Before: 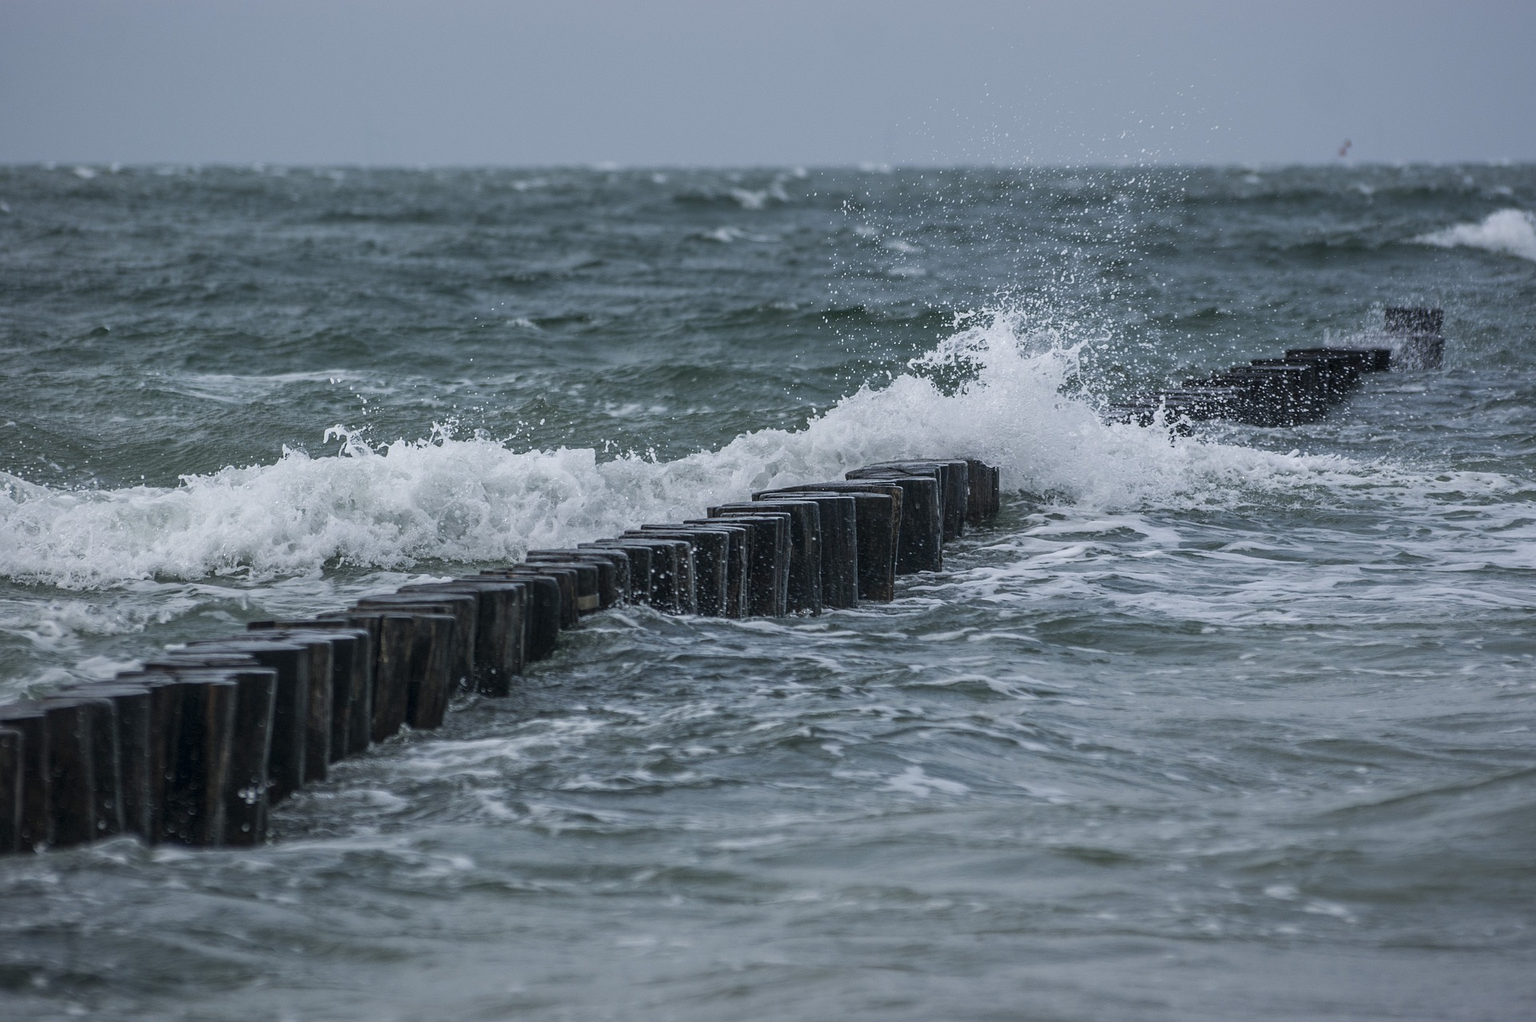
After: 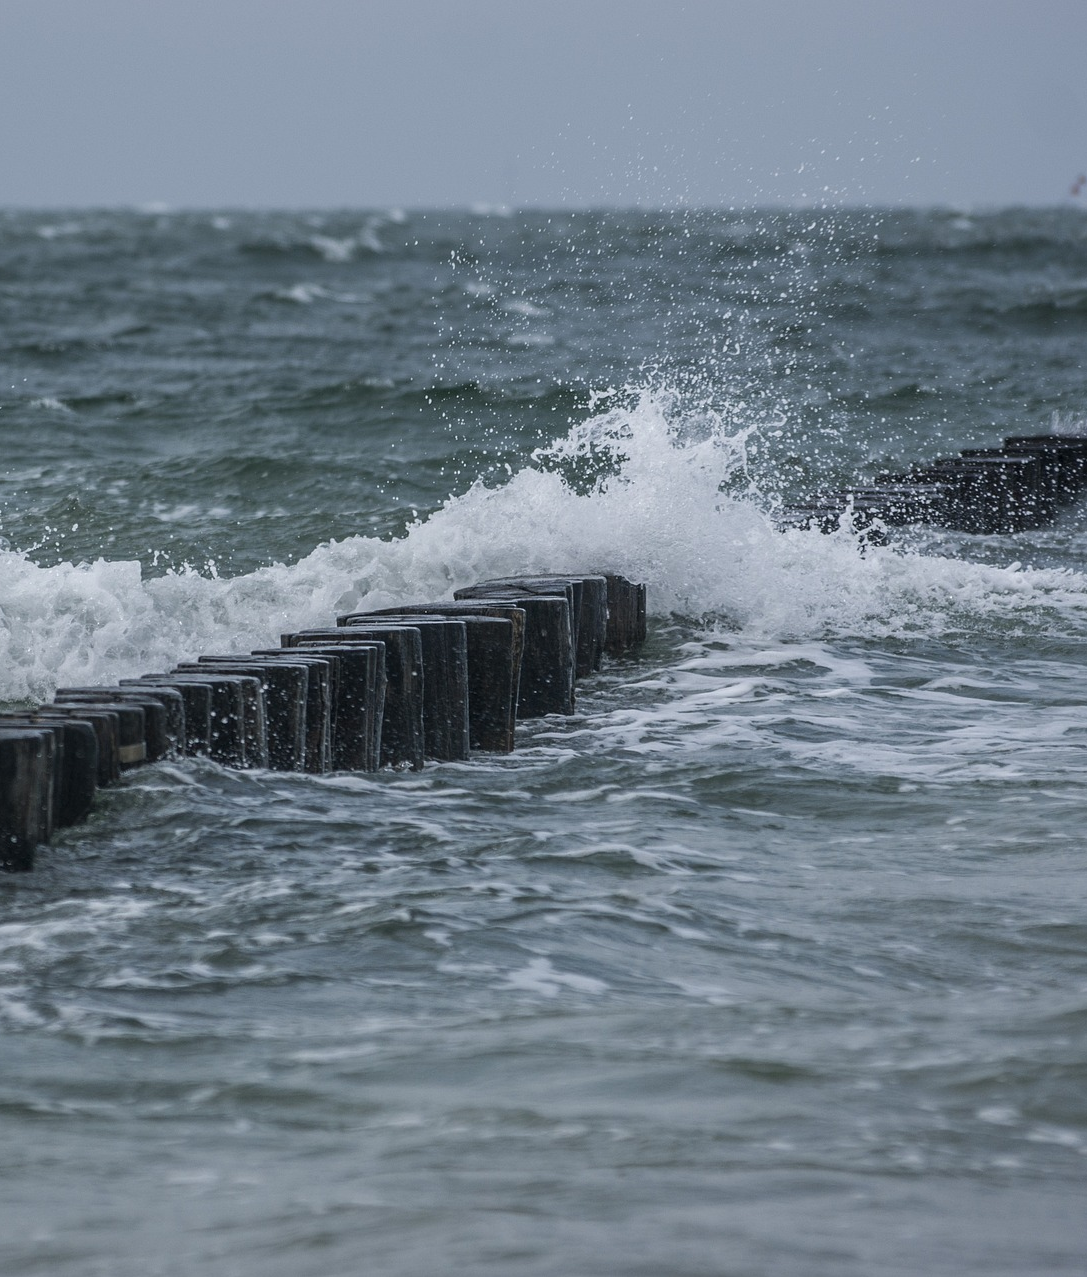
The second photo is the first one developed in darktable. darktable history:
white balance: emerald 1
crop: left 31.458%, top 0%, right 11.876%
